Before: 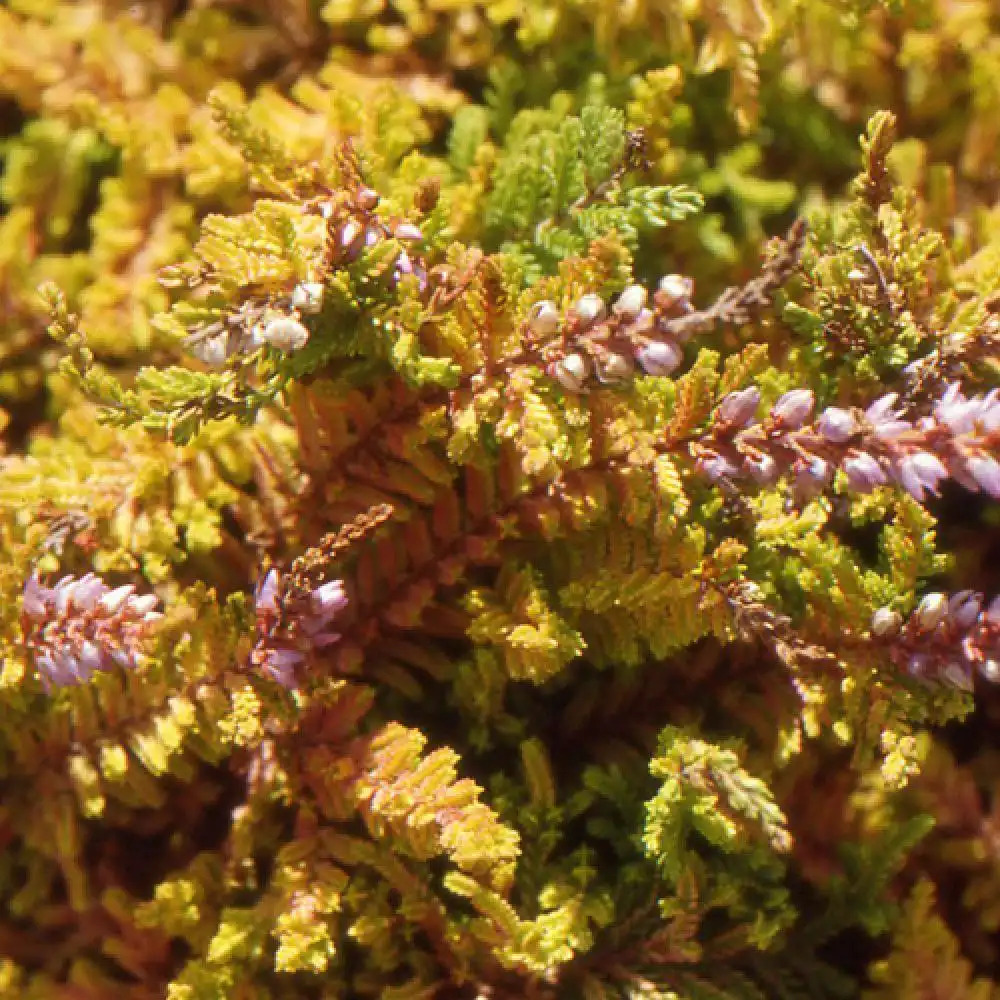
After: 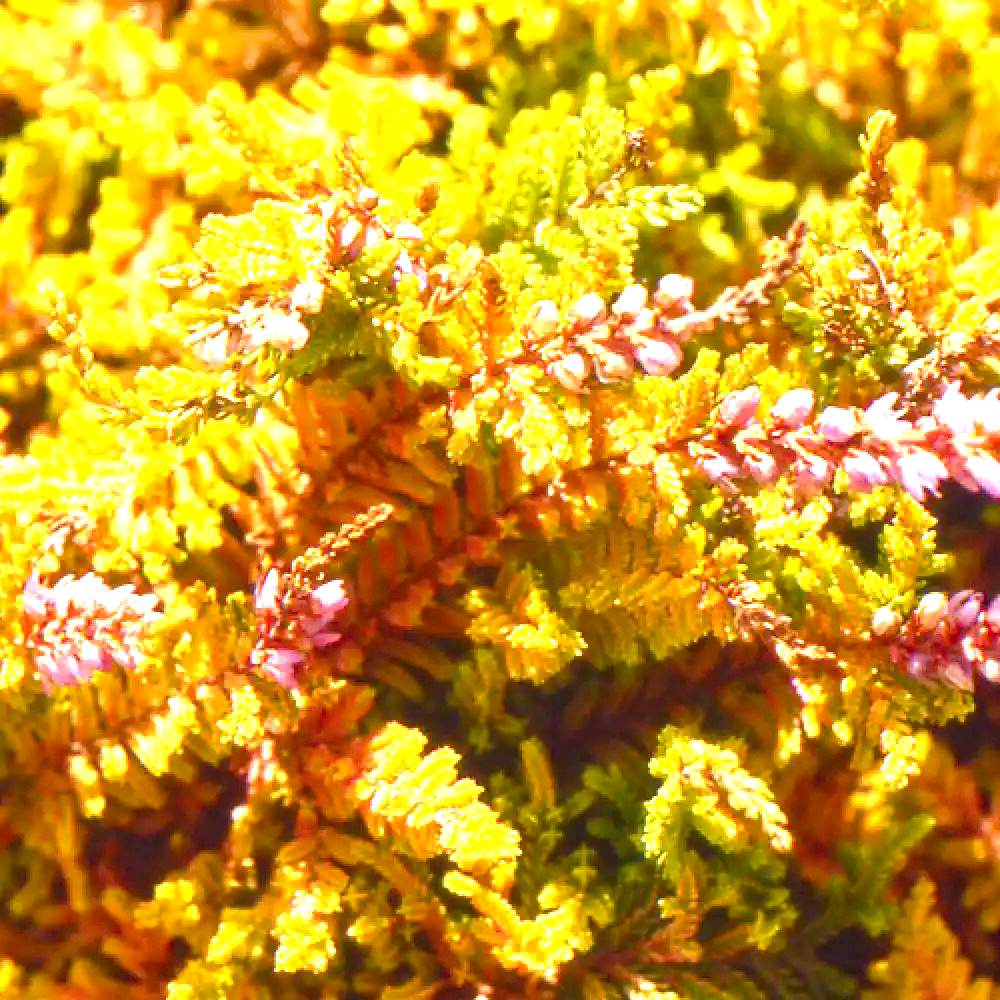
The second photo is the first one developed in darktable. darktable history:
haze removal: compatibility mode true, adaptive false
color balance rgb: shadows lift › chroma 2%, shadows lift › hue 247.2°, power › chroma 0.3%, power › hue 25.2°, highlights gain › chroma 3%, highlights gain › hue 60°, global offset › luminance 0.75%, perceptual saturation grading › global saturation 20%, perceptual saturation grading › highlights -20%, perceptual saturation grading › shadows 30%, global vibrance 20%
exposure: black level correction 0, exposure 1.675 EV, compensate exposure bias true, compensate highlight preservation false
